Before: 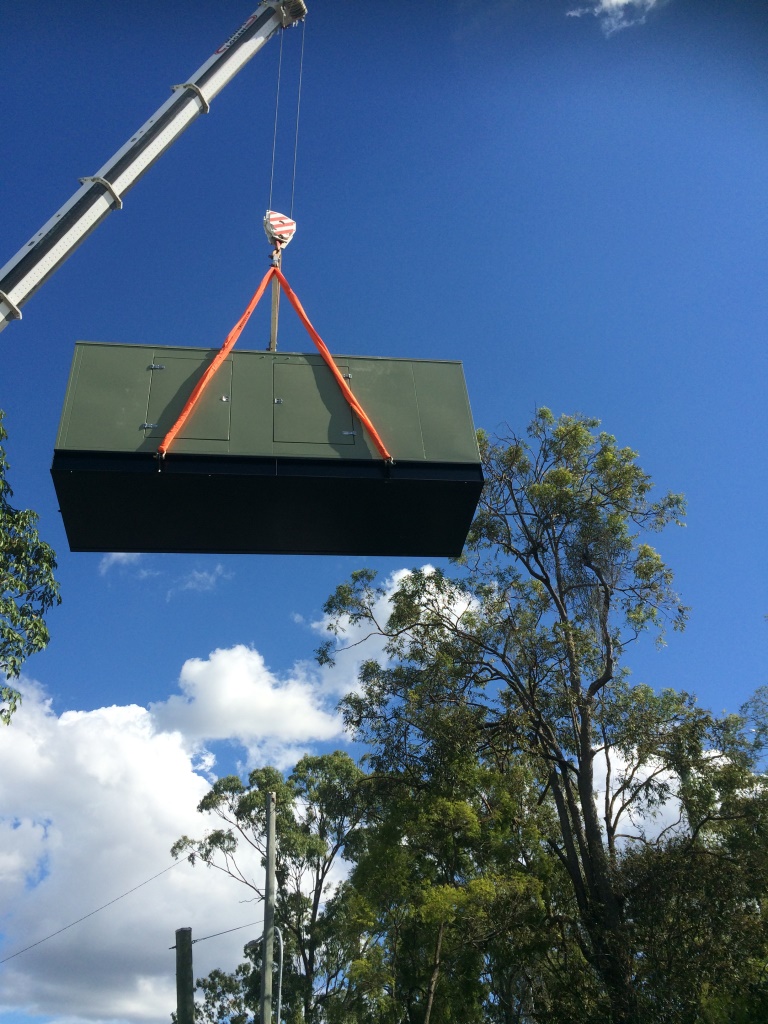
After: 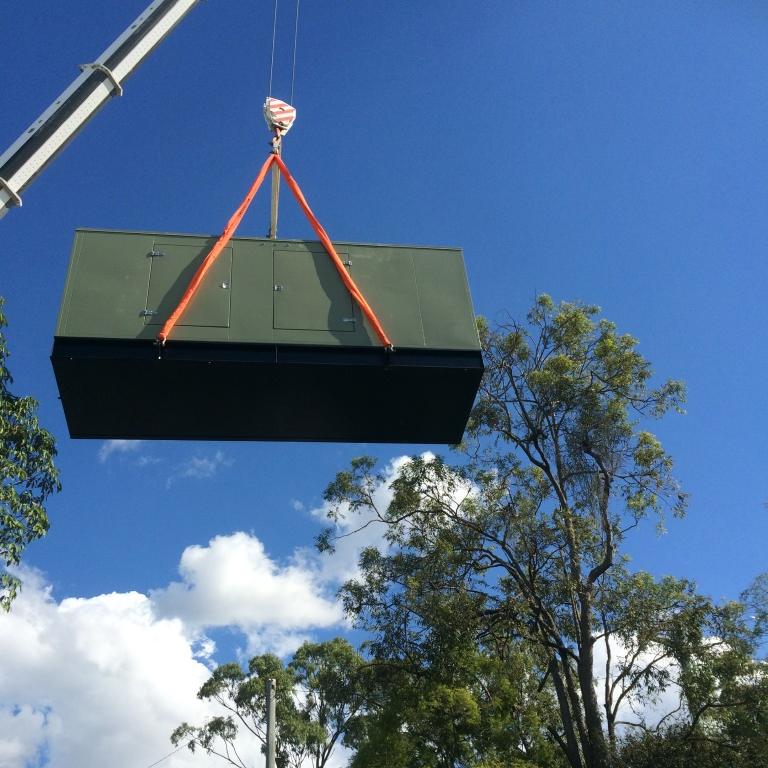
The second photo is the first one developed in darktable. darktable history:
shadows and highlights: radius 264.75, soften with gaussian
crop: top 11.038%, bottom 13.962%
